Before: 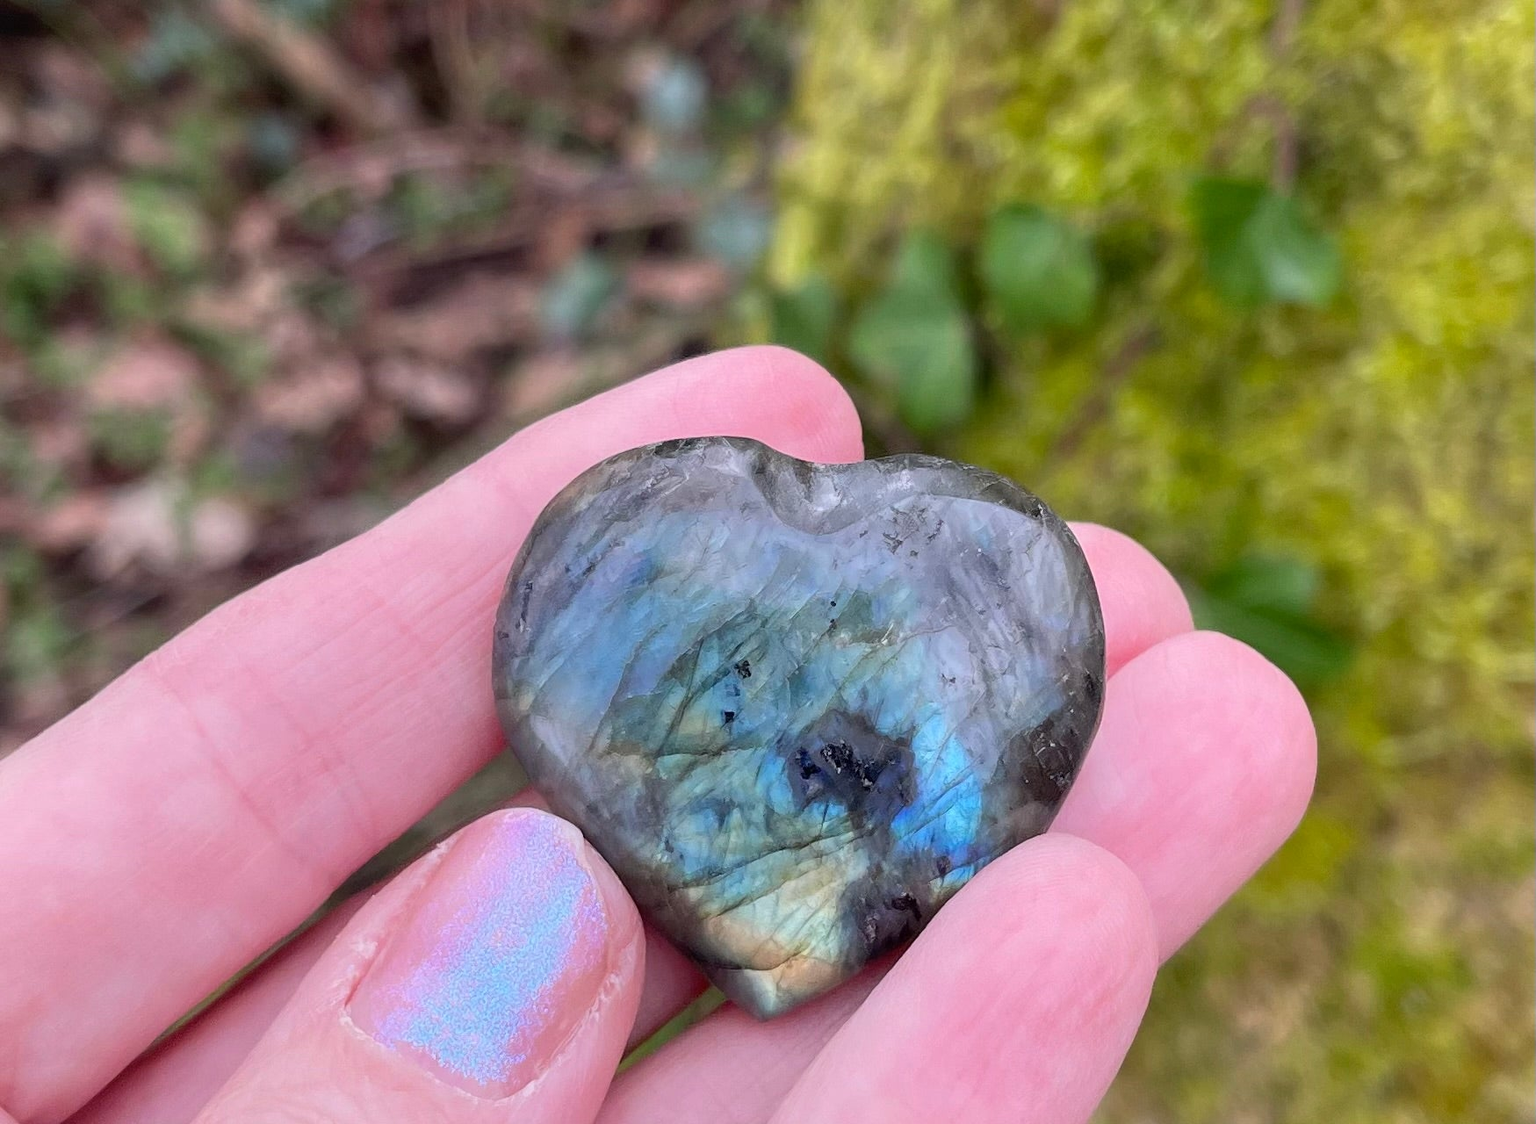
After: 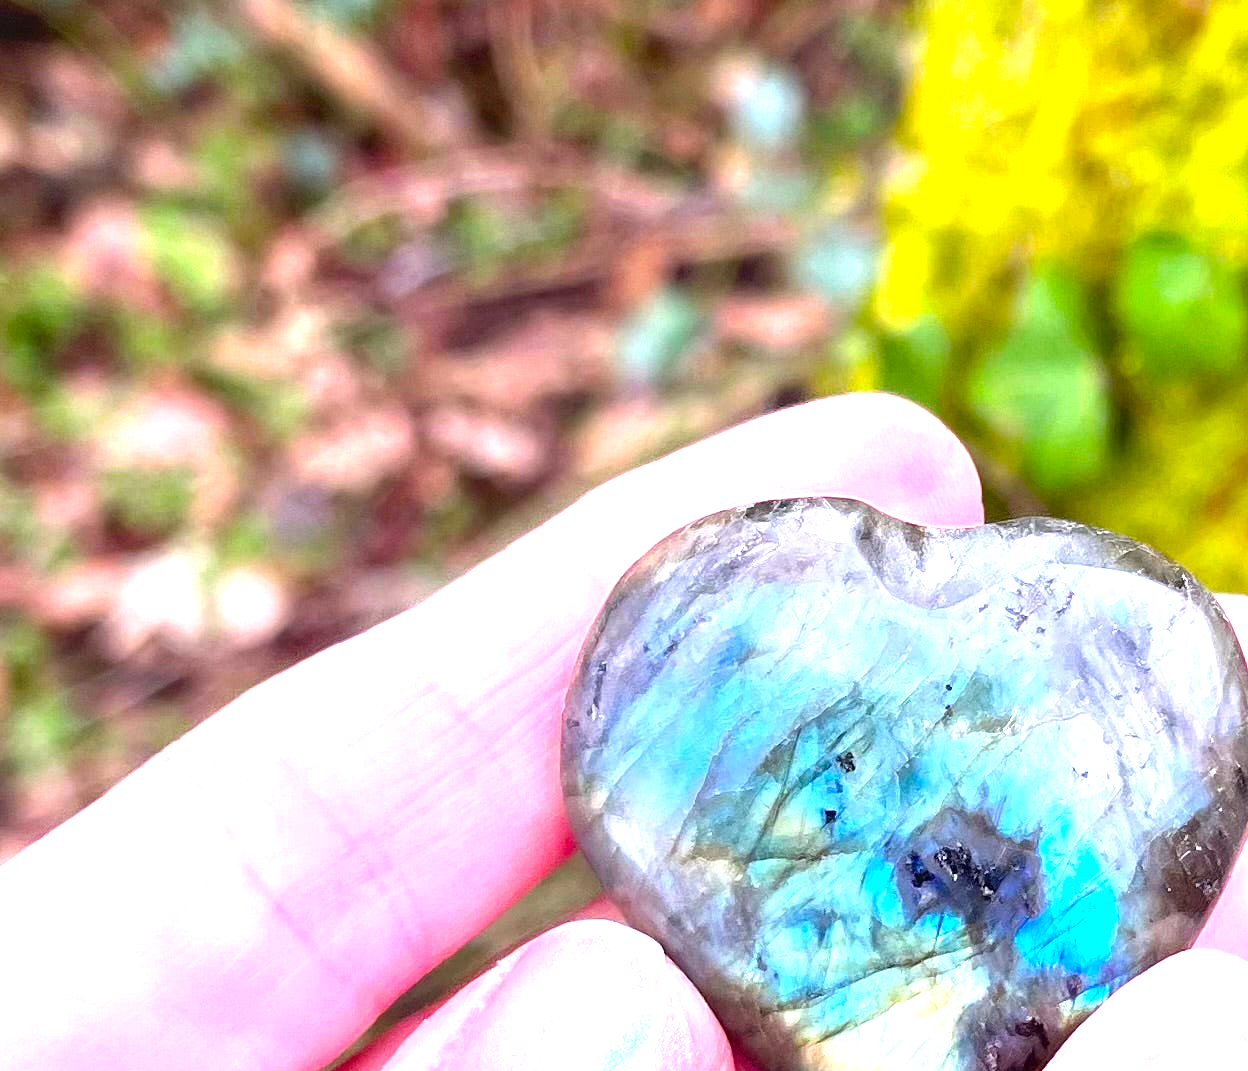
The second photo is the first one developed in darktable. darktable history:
crop: right 28.637%, bottom 16.308%
color balance rgb: power › chroma 0.699%, power › hue 60°, linear chroma grading › global chroma 14.557%, perceptual saturation grading › global saturation 30.193%, perceptual brilliance grading › highlights 11.745%
exposure: black level correction 0, exposure 1.199 EV, compensate highlight preservation false
